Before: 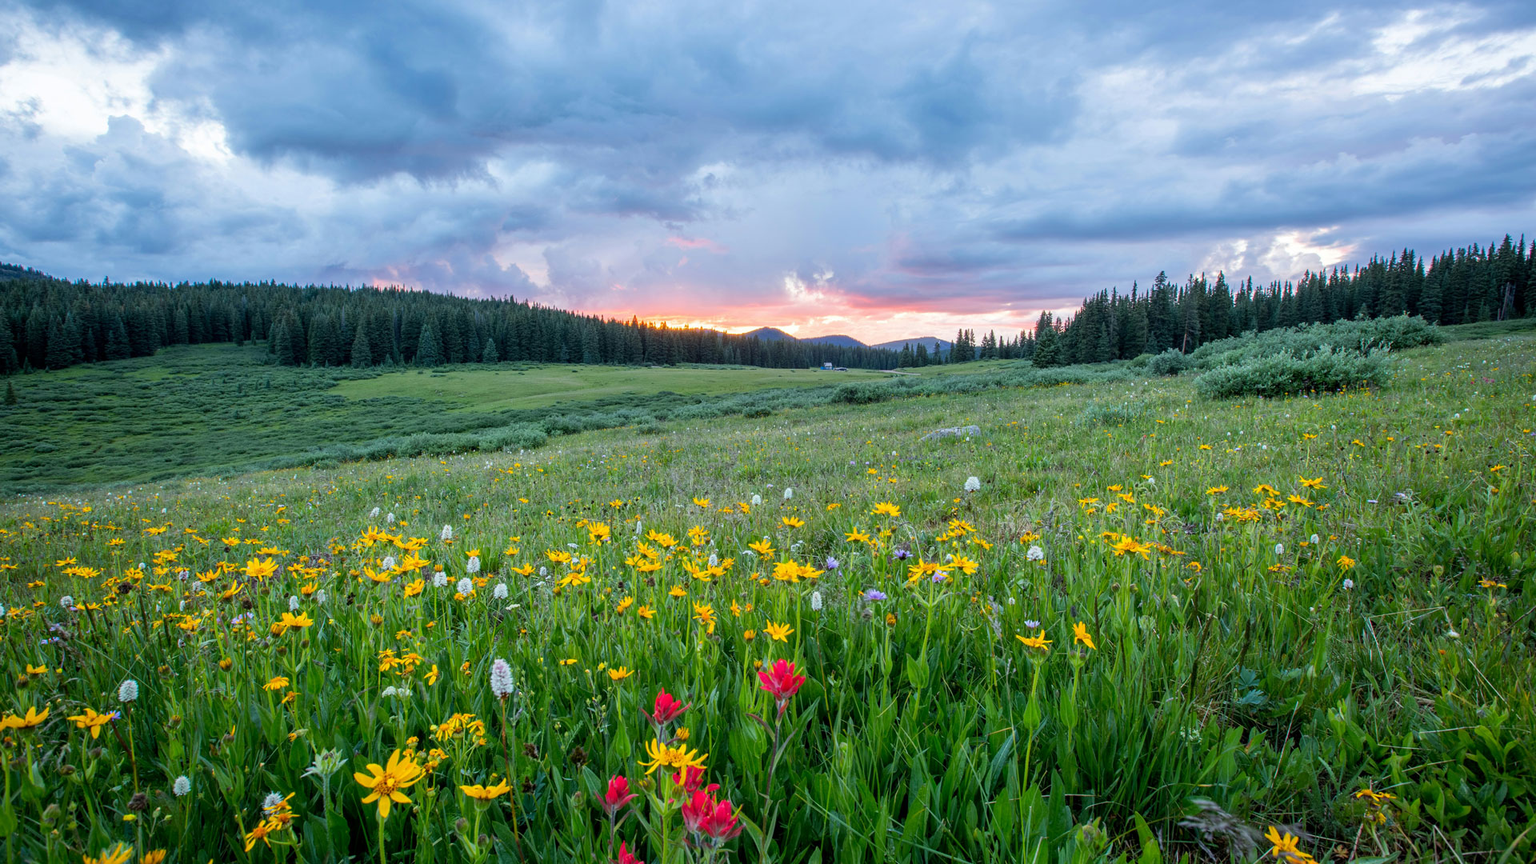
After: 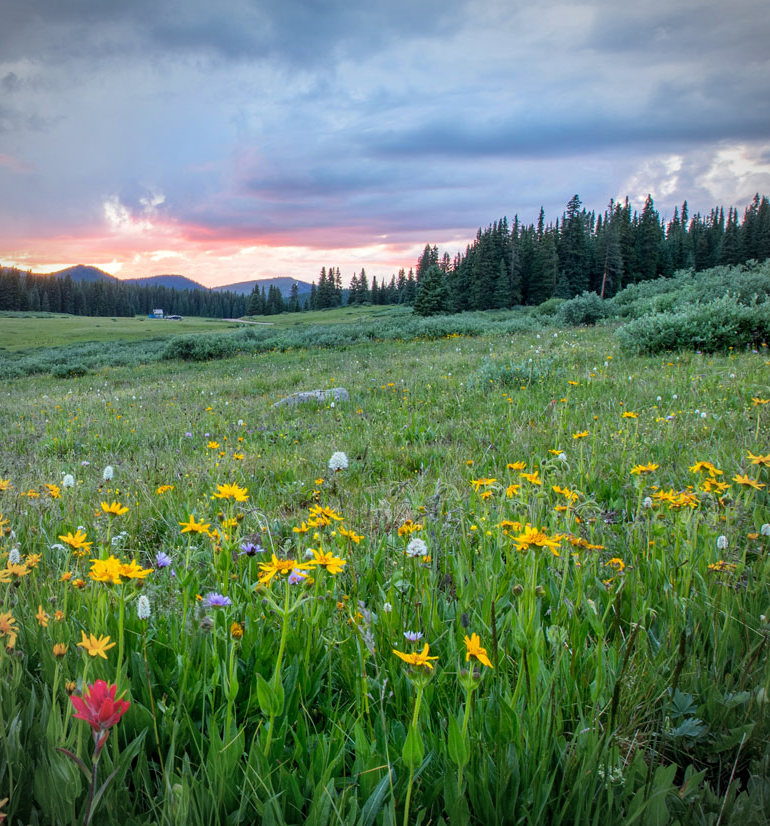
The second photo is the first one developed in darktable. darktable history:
crop: left 45.721%, top 13.393%, right 14.118%, bottom 10.01%
vignetting: on, module defaults
tone equalizer: on, module defaults
